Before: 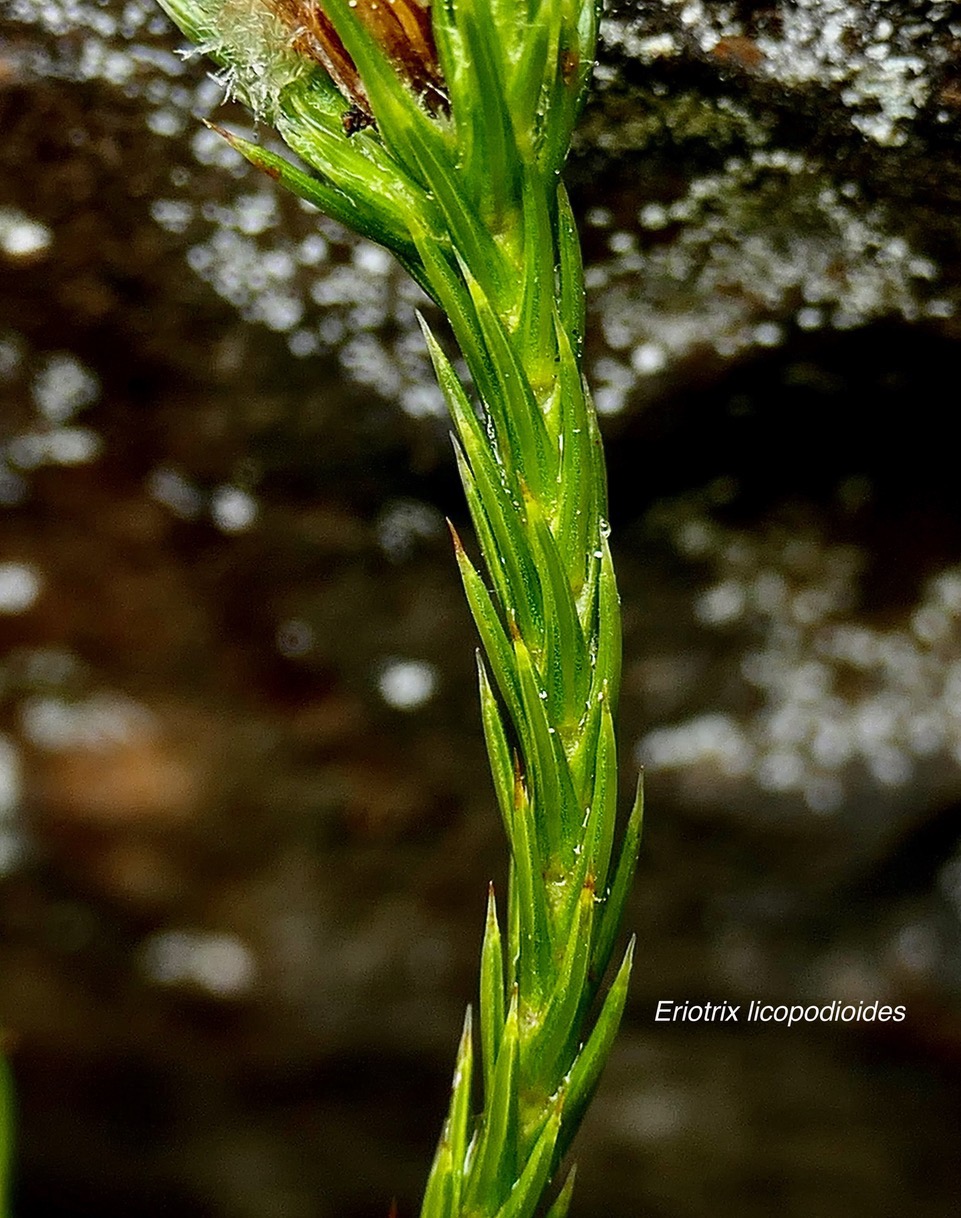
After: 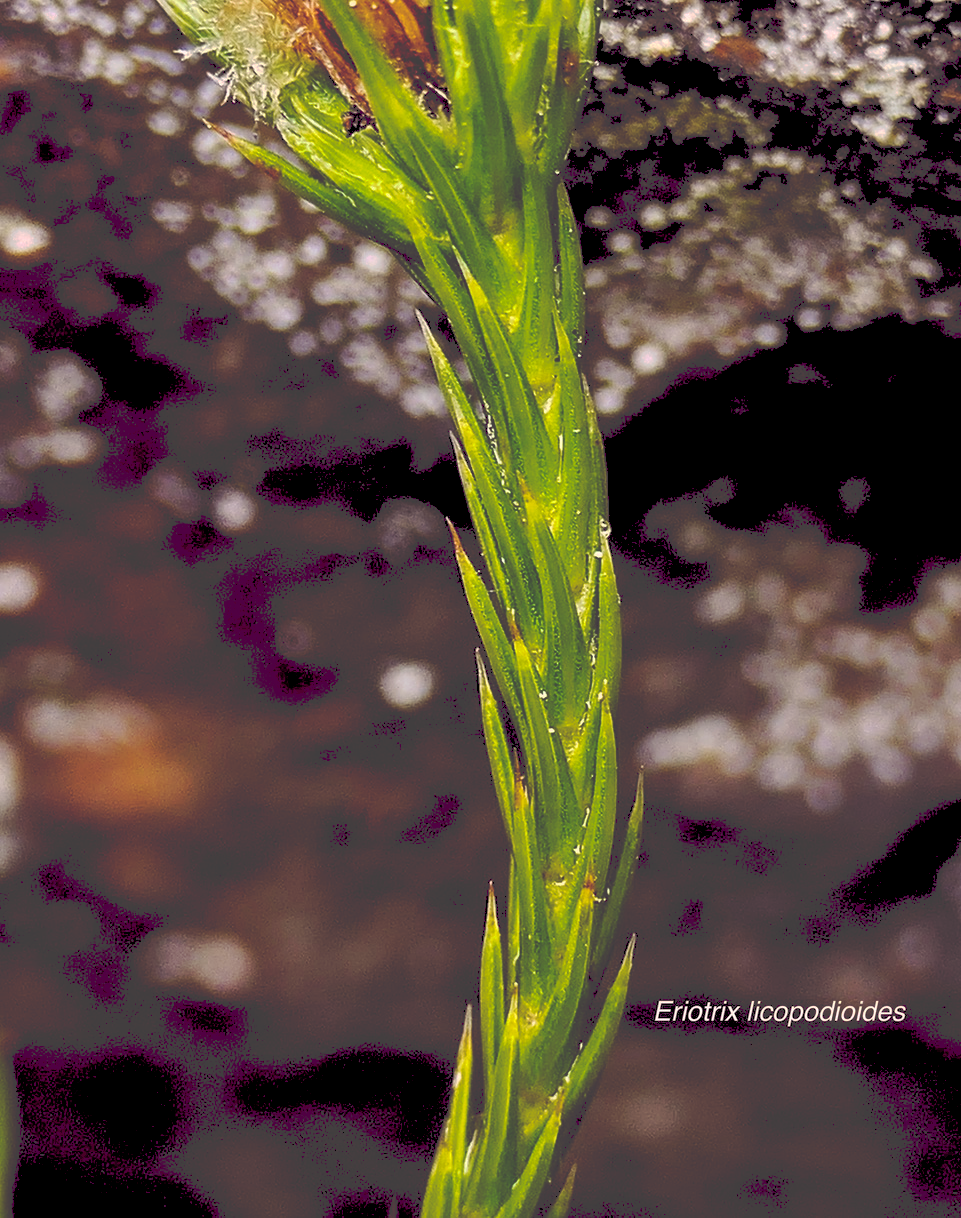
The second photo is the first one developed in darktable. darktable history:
color balance rgb: shadows lift › chroma 6.43%, shadows lift › hue 305.74°, highlights gain › chroma 2.43%, highlights gain › hue 35.74°, global offset › chroma 0.28%, global offset › hue 320.29°, linear chroma grading › global chroma 5.5%, perceptual saturation grading › global saturation 30%, contrast 5.15%
tone curve: curves: ch0 [(0, 0) (0.003, 0.264) (0.011, 0.264) (0.025, 0.265) (0.044, 0.269) (0.069, 0.273) (0.1, 0.28) (0.136, 0.292) (0.177, 0.309) (0.224, 0.336) (0.277, 0.371) (0.335, 0.412) (0.399, 0.469) (0.468, 0.533) (0.543, 0.595) (0.623, 0.66) (0.709, 0.73) (0.801, 0.8) (0.898, 0.854) (1, 1)], preserve colors none
